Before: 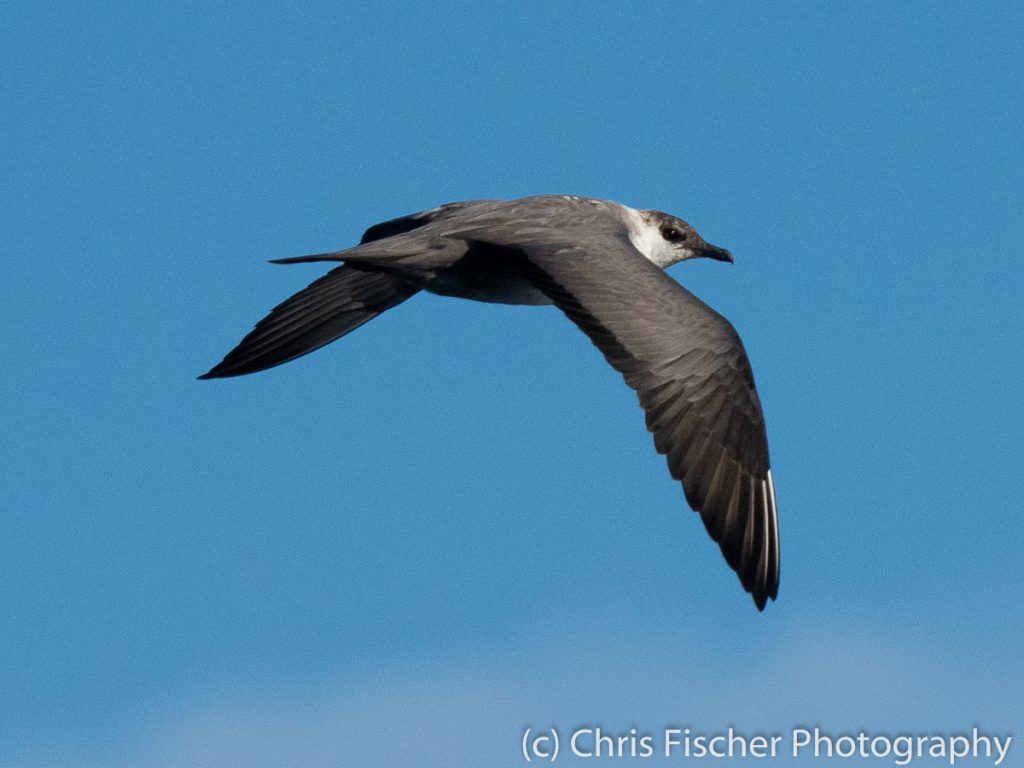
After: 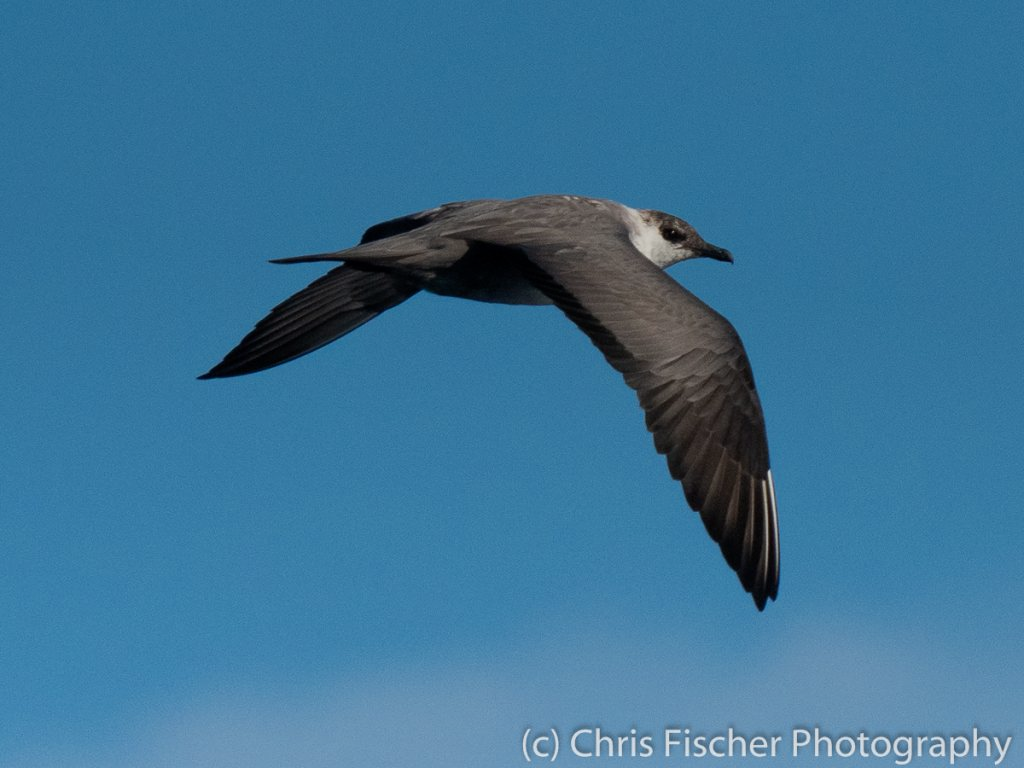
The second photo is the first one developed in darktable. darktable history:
color zones: curves: ch0 [(0, 0.5) (0.143, 0.5) (0.286, 0.5) (0.429, 0.5) (0.571, 0.5) (0.714, 0.476) (0.857, 0.5) (1, 0.5)]; ch2 [(0, 0.5) (0.143, 0.5) (0.286, 0.5) (0.429, 0.5) (0.571, 0.5) (0.714, 0.487) (0.857, 0.5) (1, 0.5)]
graduated density: rotation 5.63°, offset 76.9
